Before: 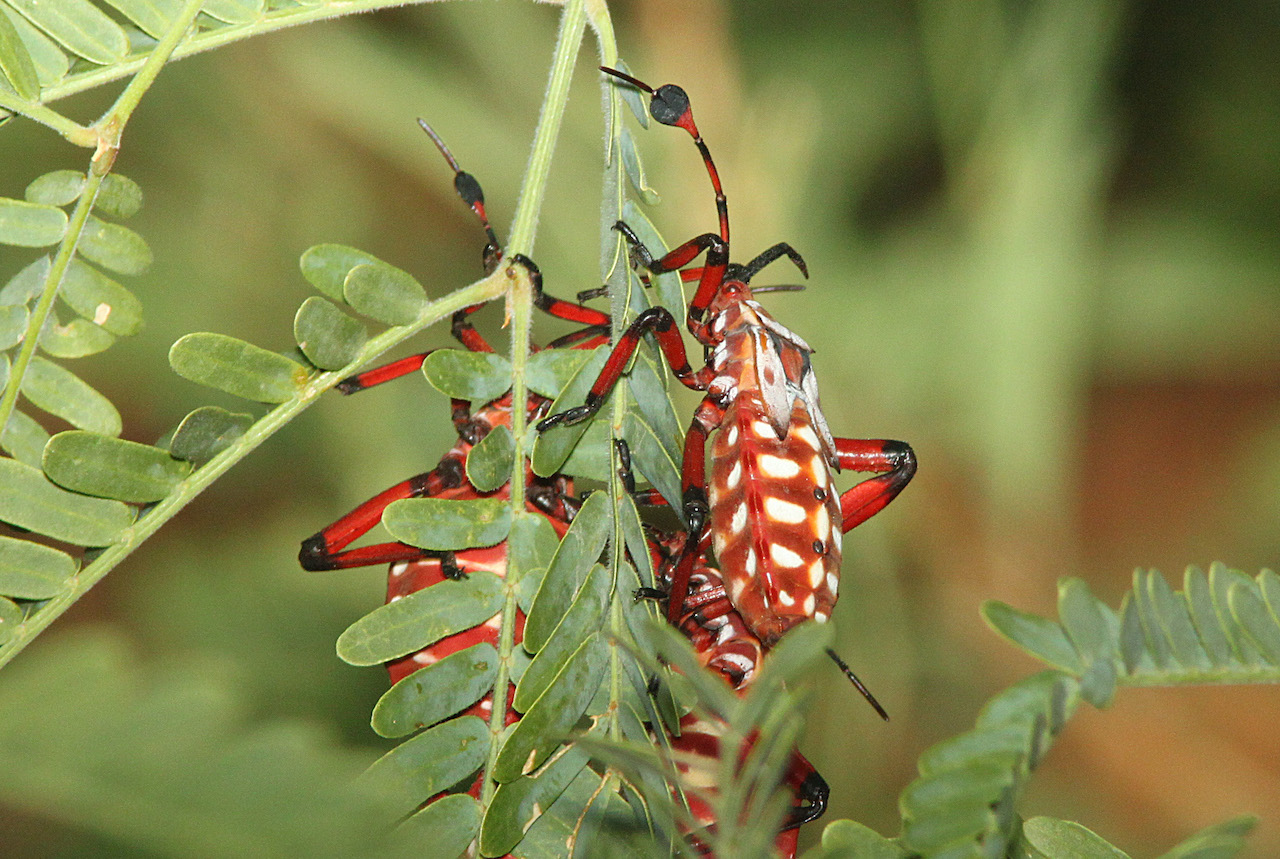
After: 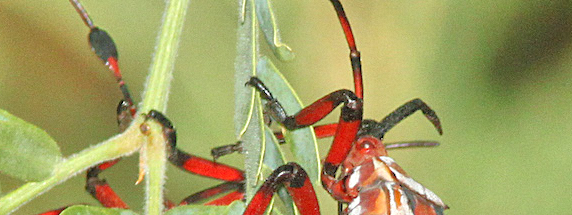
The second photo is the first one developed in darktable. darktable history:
crop: left 28.64%, top 16.832%, right 26.637%, bottom 58.055%
tone equalizer: -7 EV 0.15 EV, -6 EV 0.6 EV, -5 EV 1.15 EV, -4 EV 1.33 EV, -3 EV 1.15 EV, -2 EV 0.6 EV, -1 EV 0.15 EV, mask exposure compensation -0.5 EV
grain: coarseness 0.09 ISO, strength 10%
